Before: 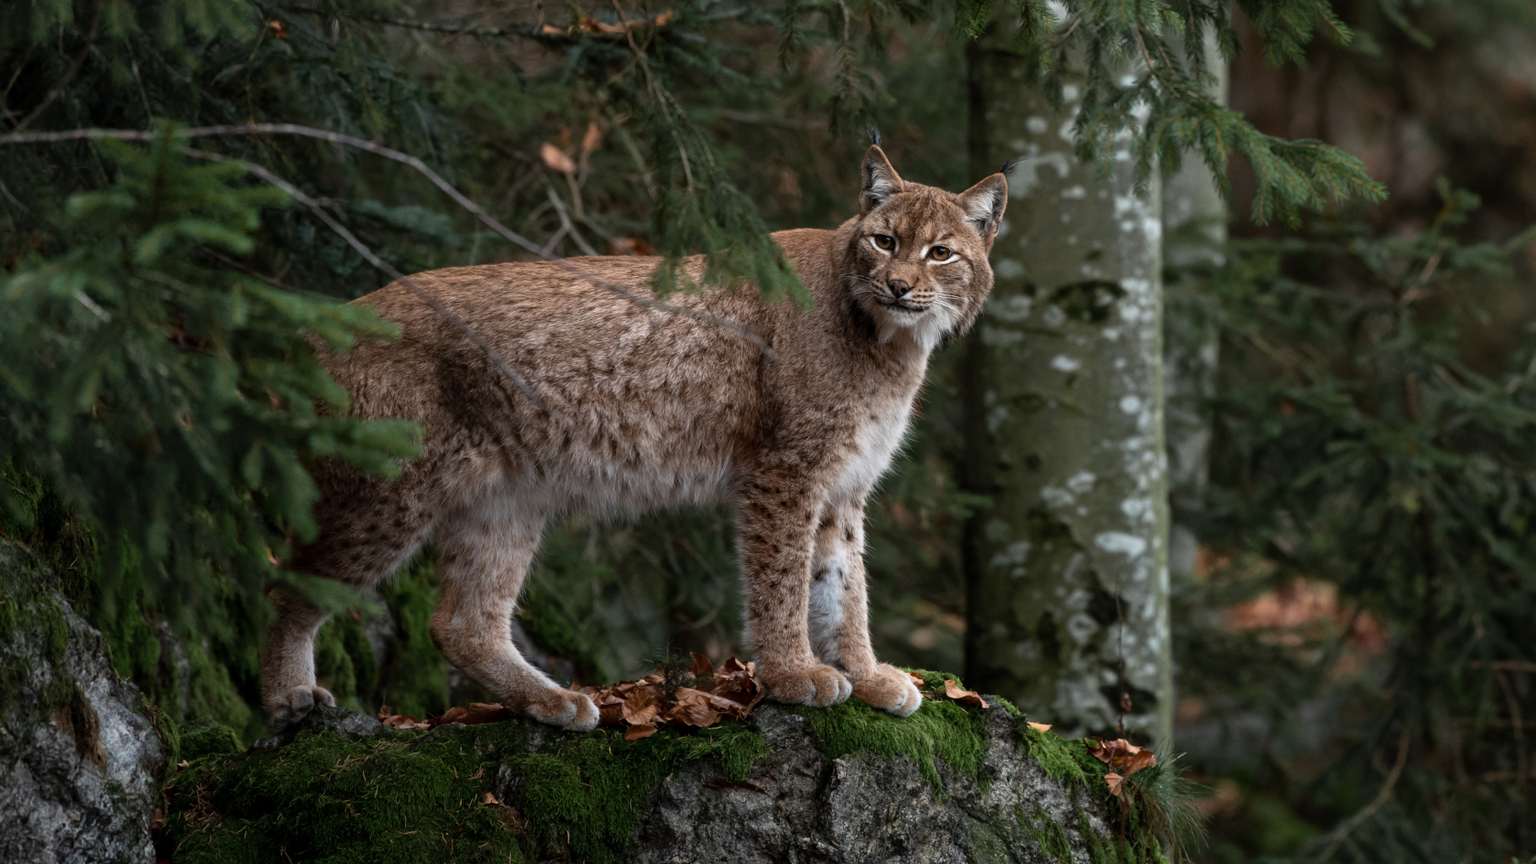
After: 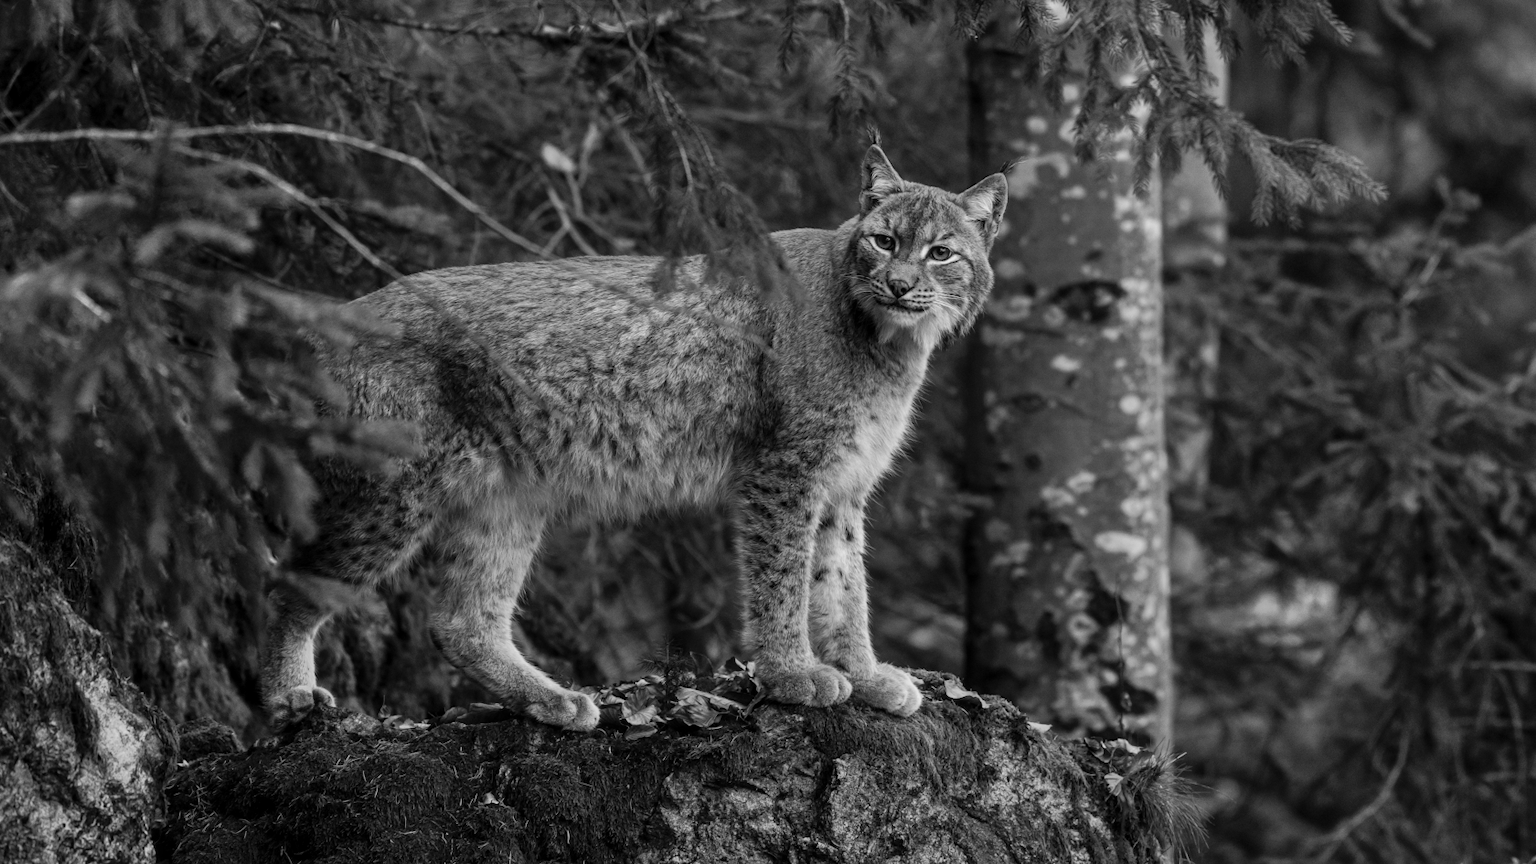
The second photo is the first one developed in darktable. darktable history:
local contrast: detail 110%
shadows and highlights: soften with gaussian
color calibration: output gray [0.21, 0.42, 0.37, 0], gray › normalize channels true, illuminant same as pipeline (D50), adaptation XYZ, x 0.346, y 0.359, gamut compression 0
